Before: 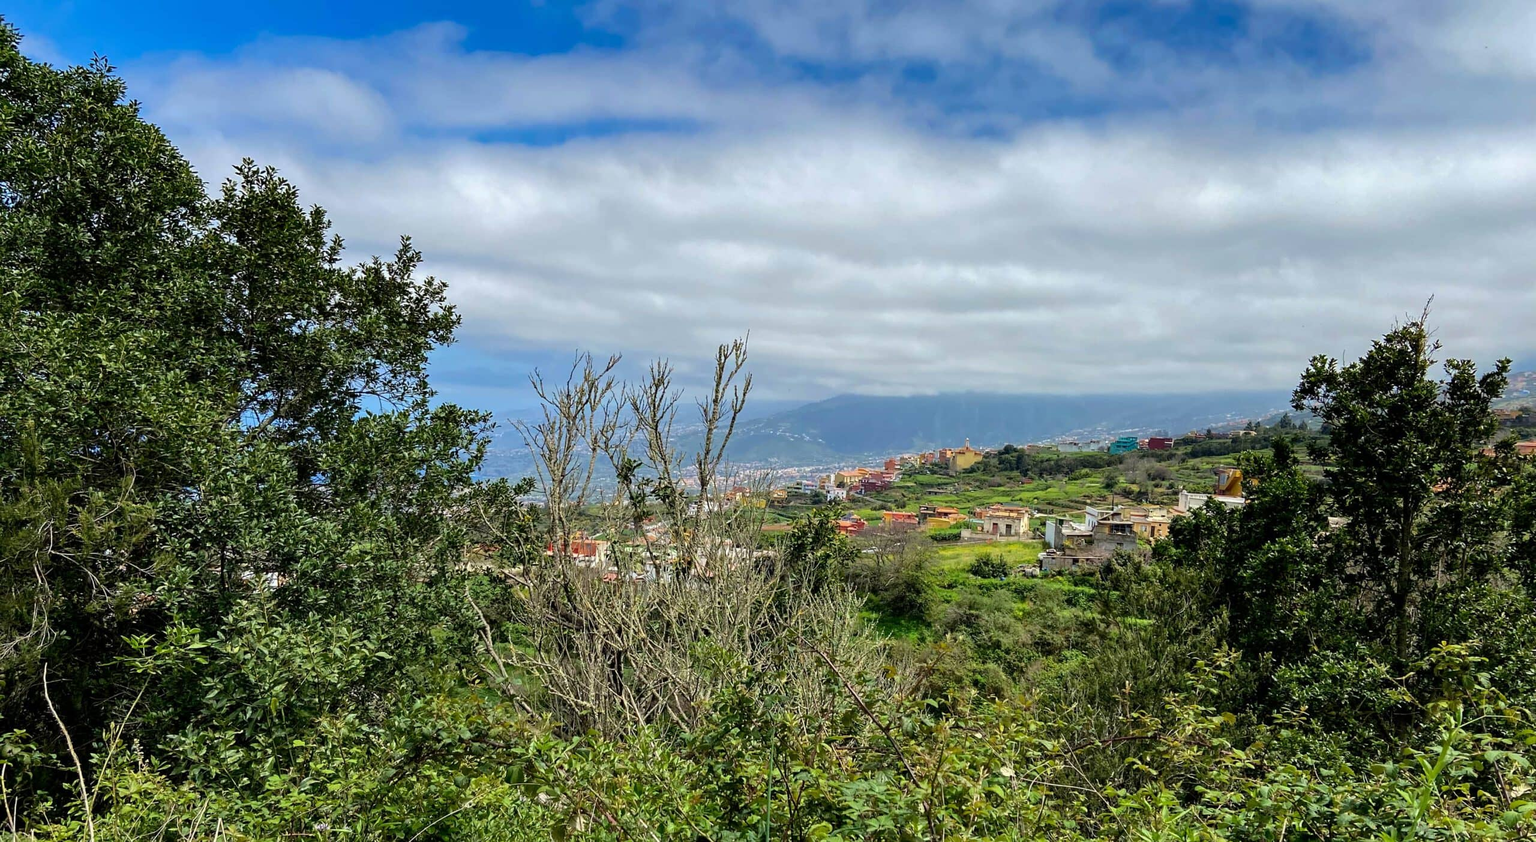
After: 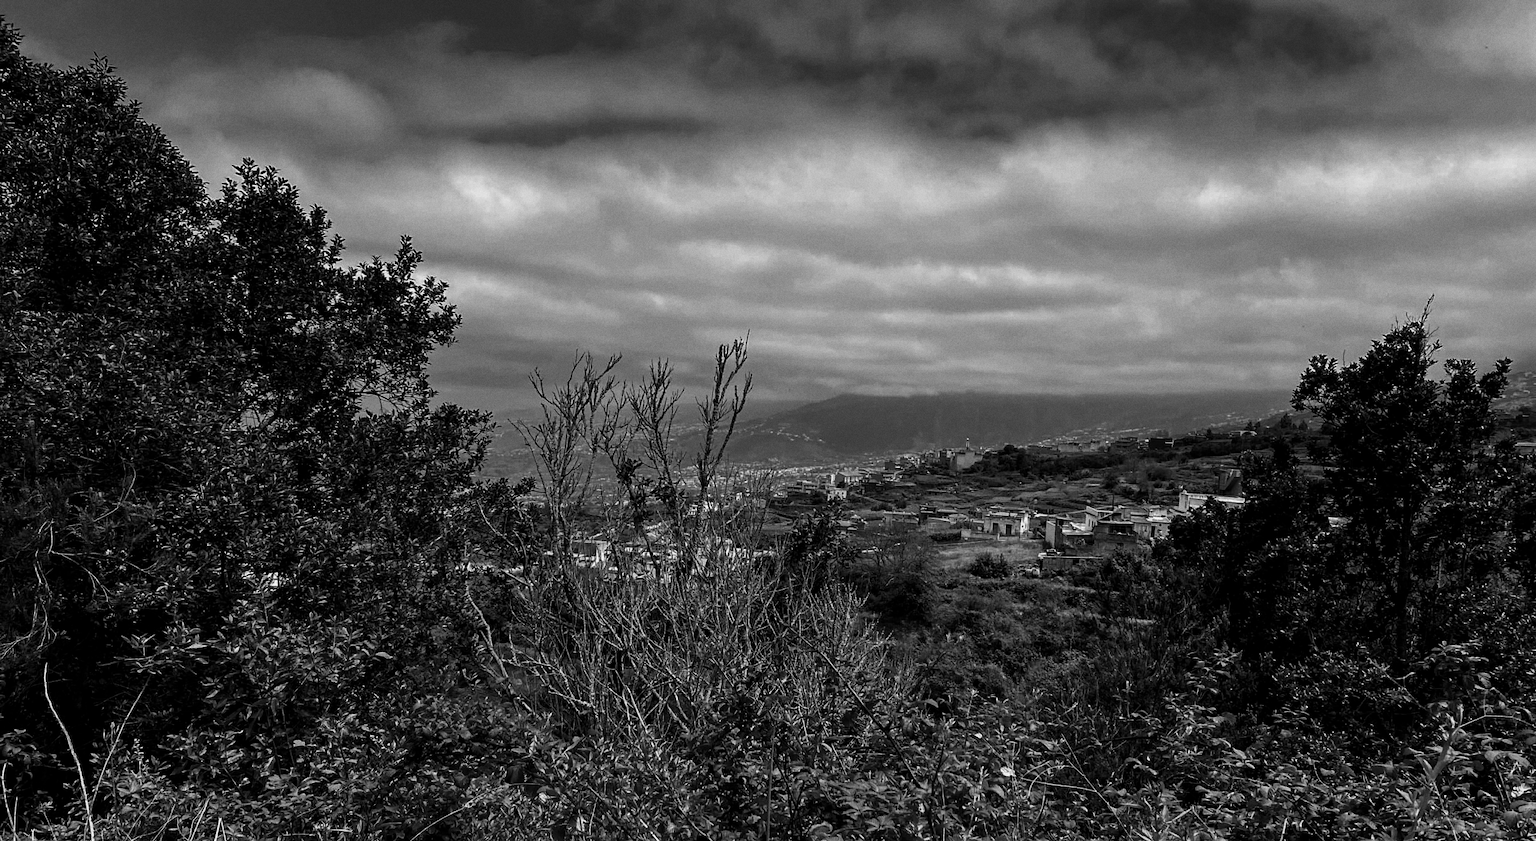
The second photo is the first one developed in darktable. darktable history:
grain: coarseness 7.08 ISO, strength 21.67%, mid-tones bias 59.58%
color calibration: x 0.367, y 0.379, temperature 4395.86 K
monochrome: on, module defaults
contrast brightness saturation: brightness -0.52
